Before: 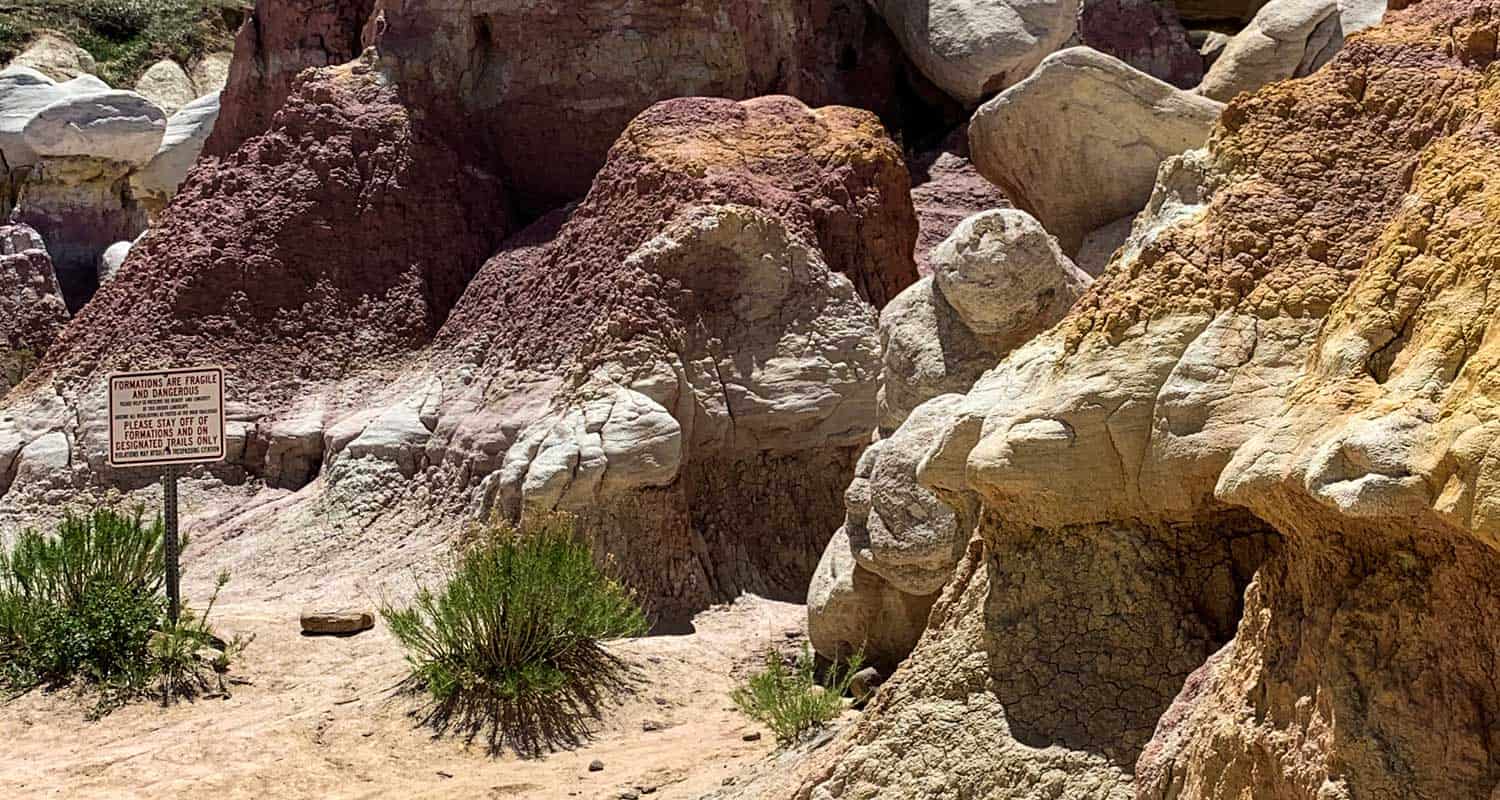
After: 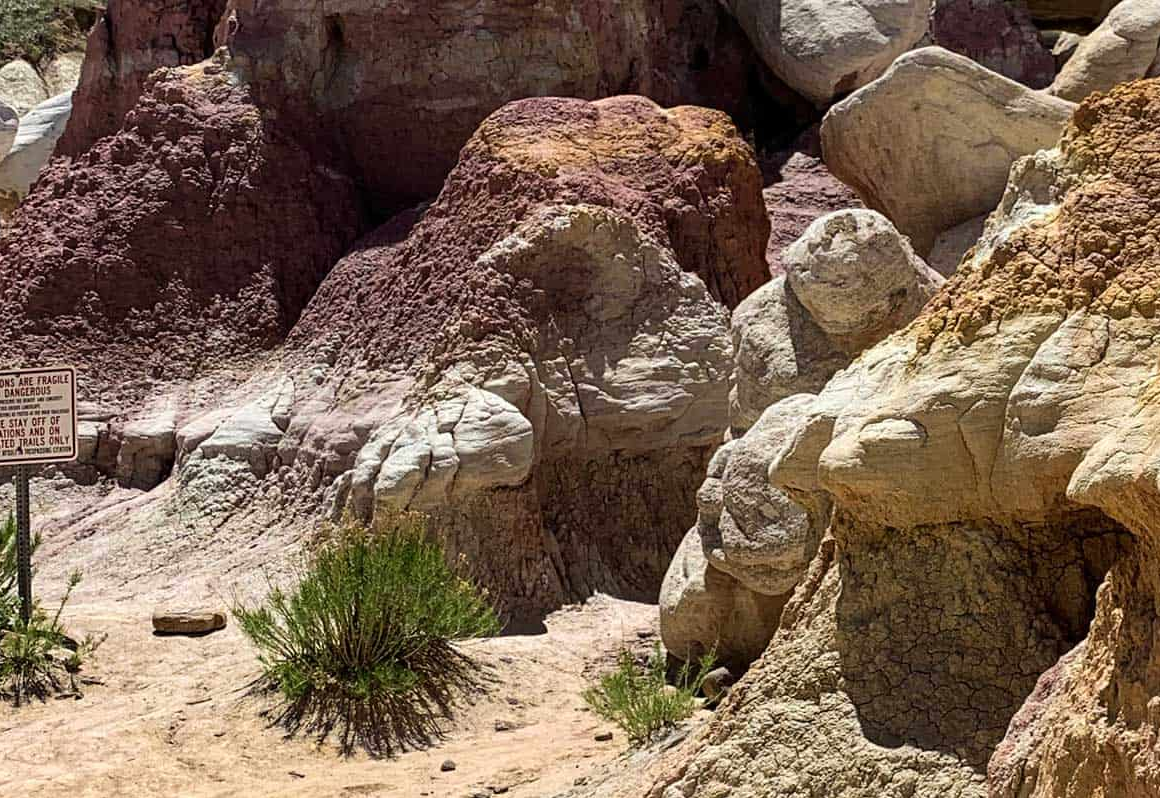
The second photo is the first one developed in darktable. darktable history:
crop: left 9.895%, right 12.756%
